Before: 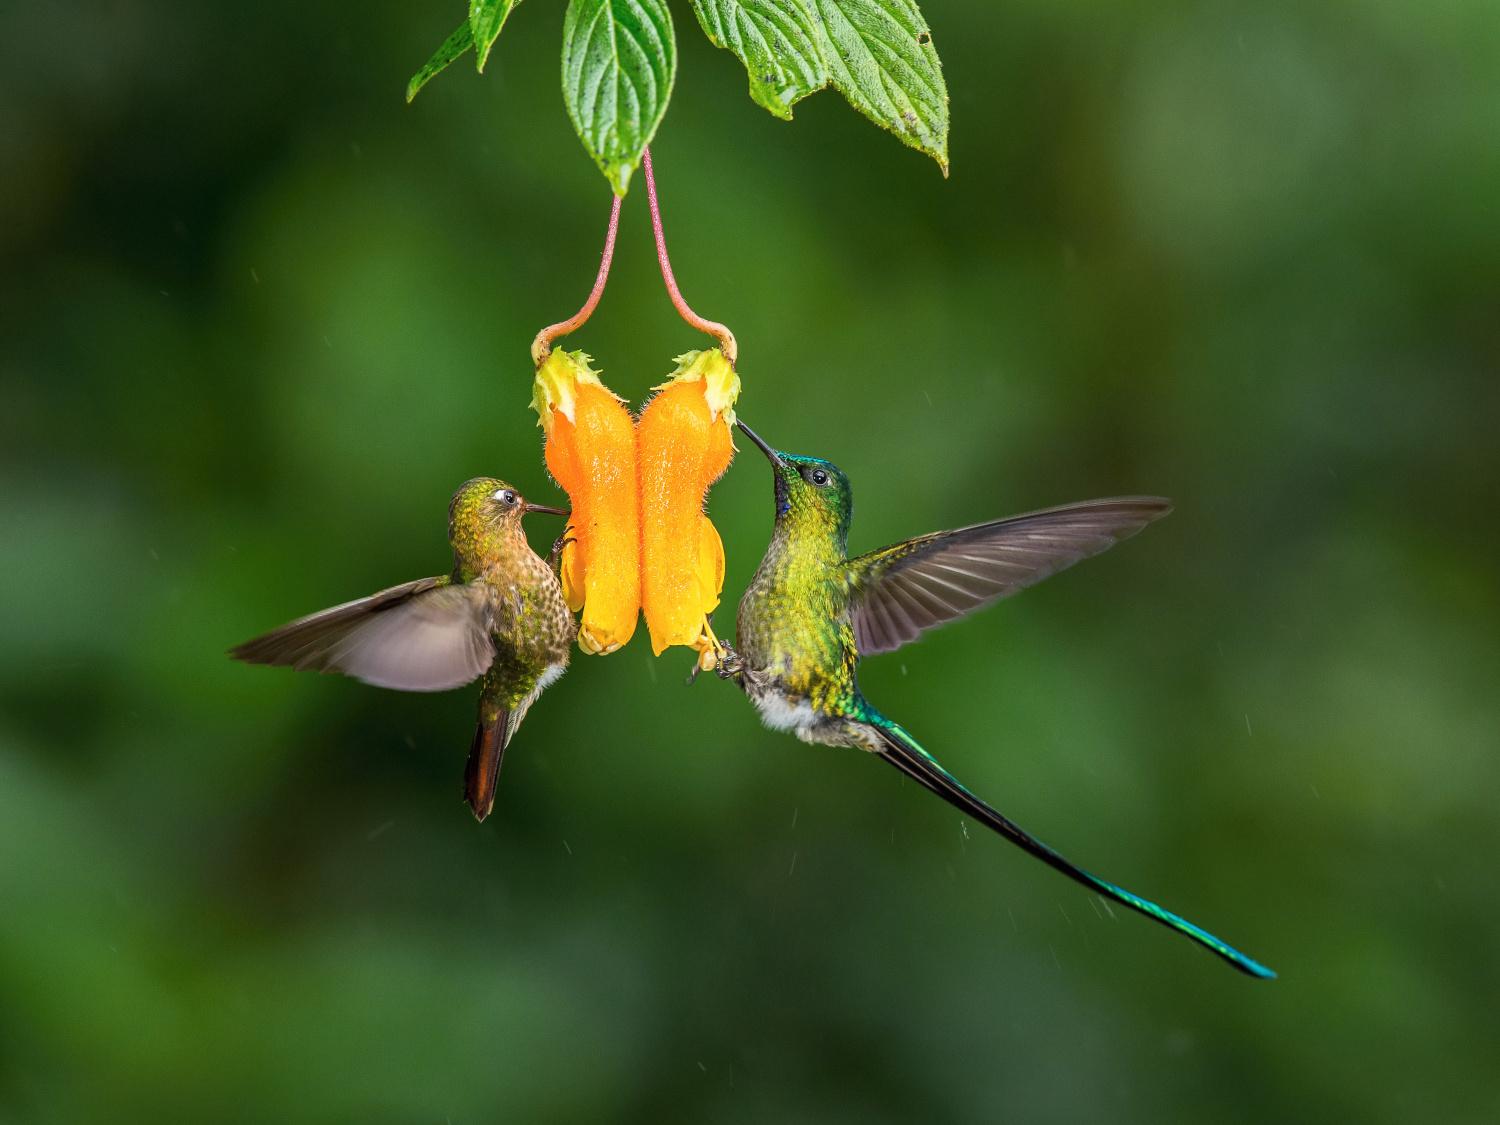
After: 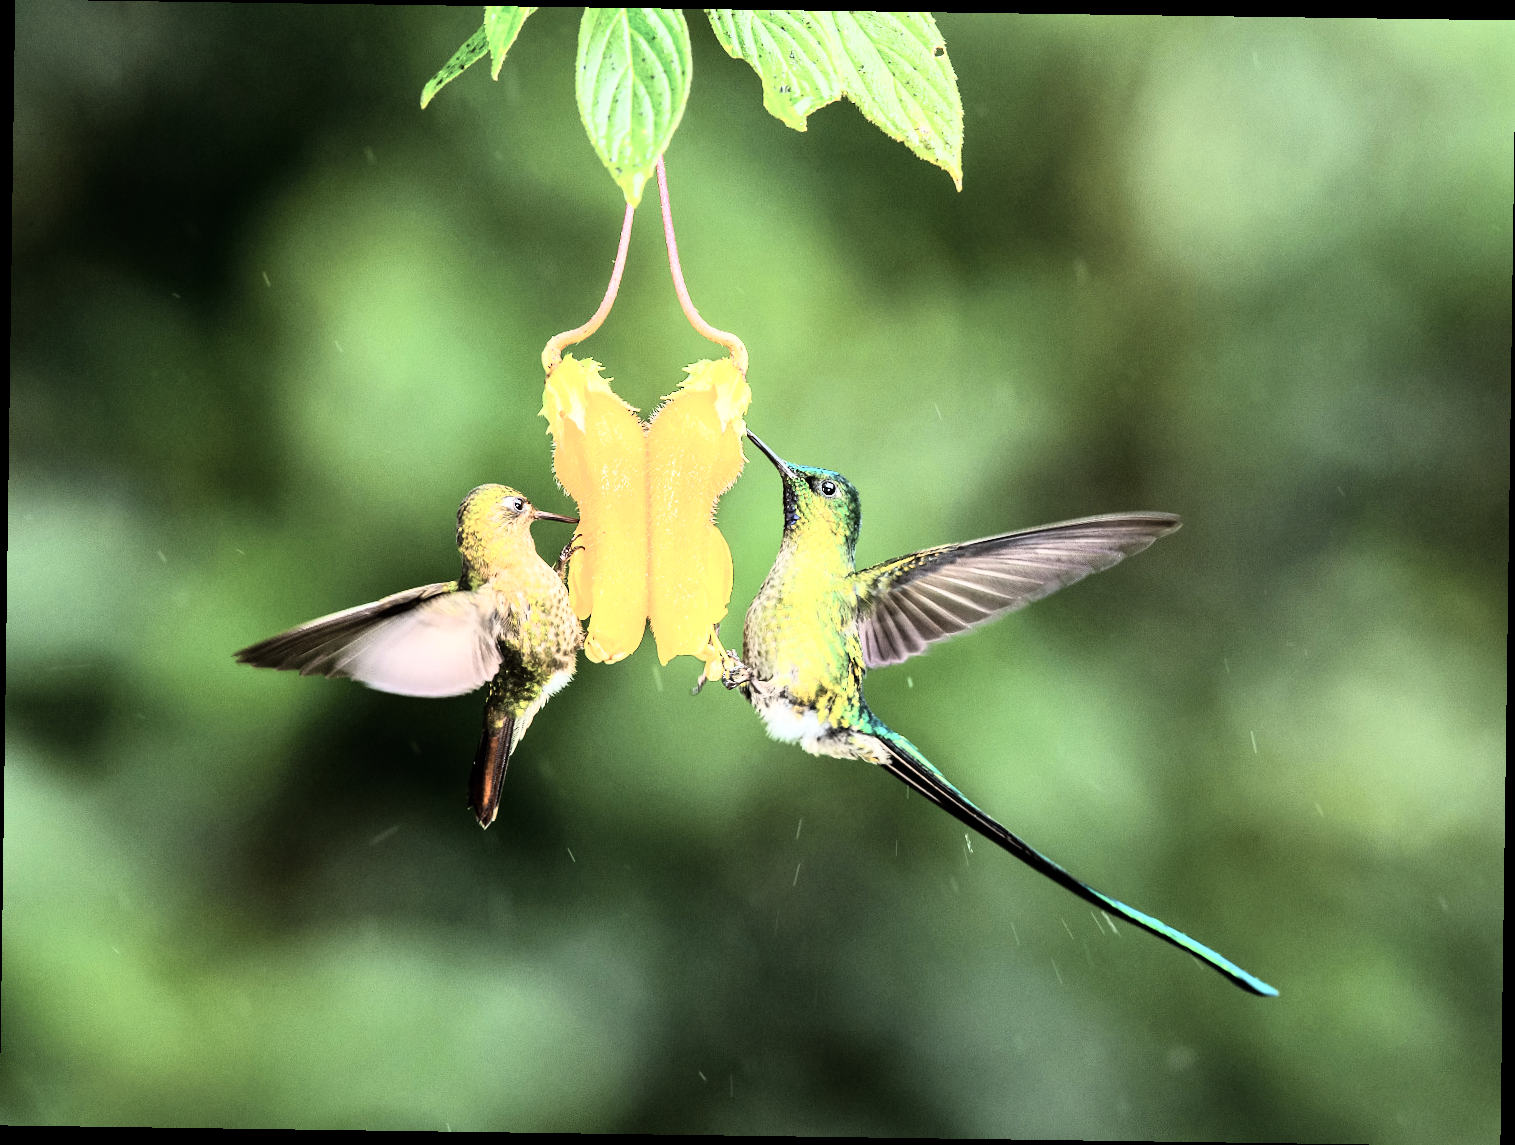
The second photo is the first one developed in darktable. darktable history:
rgb curve: curves: ch0 [(0, 0) (0.21, 0.15) (0.24, 0.21) (0.5, 0.75) (0.75, 0.96) (0.89, 0.99) (1, 1)]; ch1 [(0, 0.02) (0.21, 0.13) (0.25, 0.2) (0.5, 0.67) (0.75, 0.9) (0.89, 0.97) (1, 1)]; ch2 [(0, 0.02) (0.21, 0.13) (0.25, 0.2) (0.5, 0.67) (0.75, 0.9) (0.89, 0.97) (1, 1)], compensate middle gray true
contrast brightness saturation: contrast 0.1, saturation -0.36
exposure: exposure 0.6 EV, compensate highlight preservation false
rotate and perspective: rotation 0.8°, automatic cropping off
